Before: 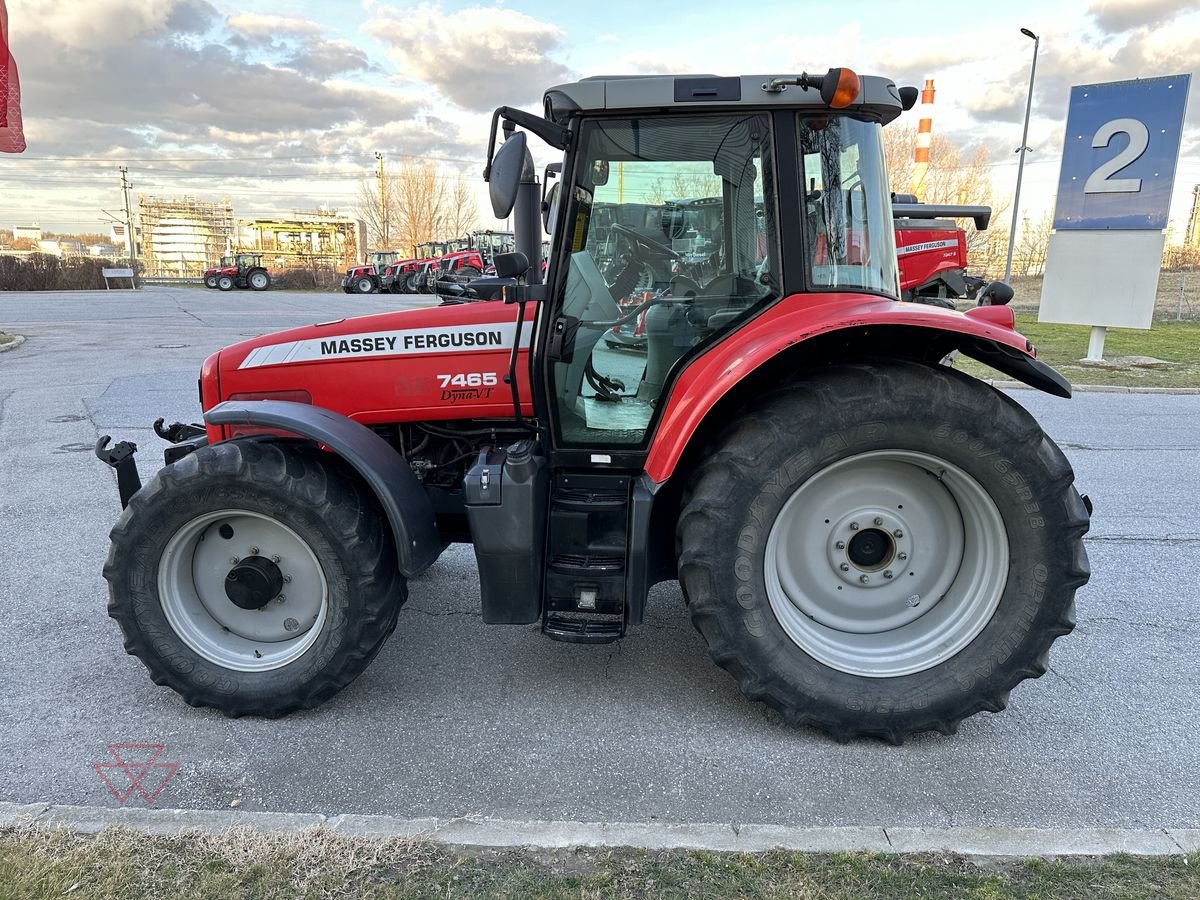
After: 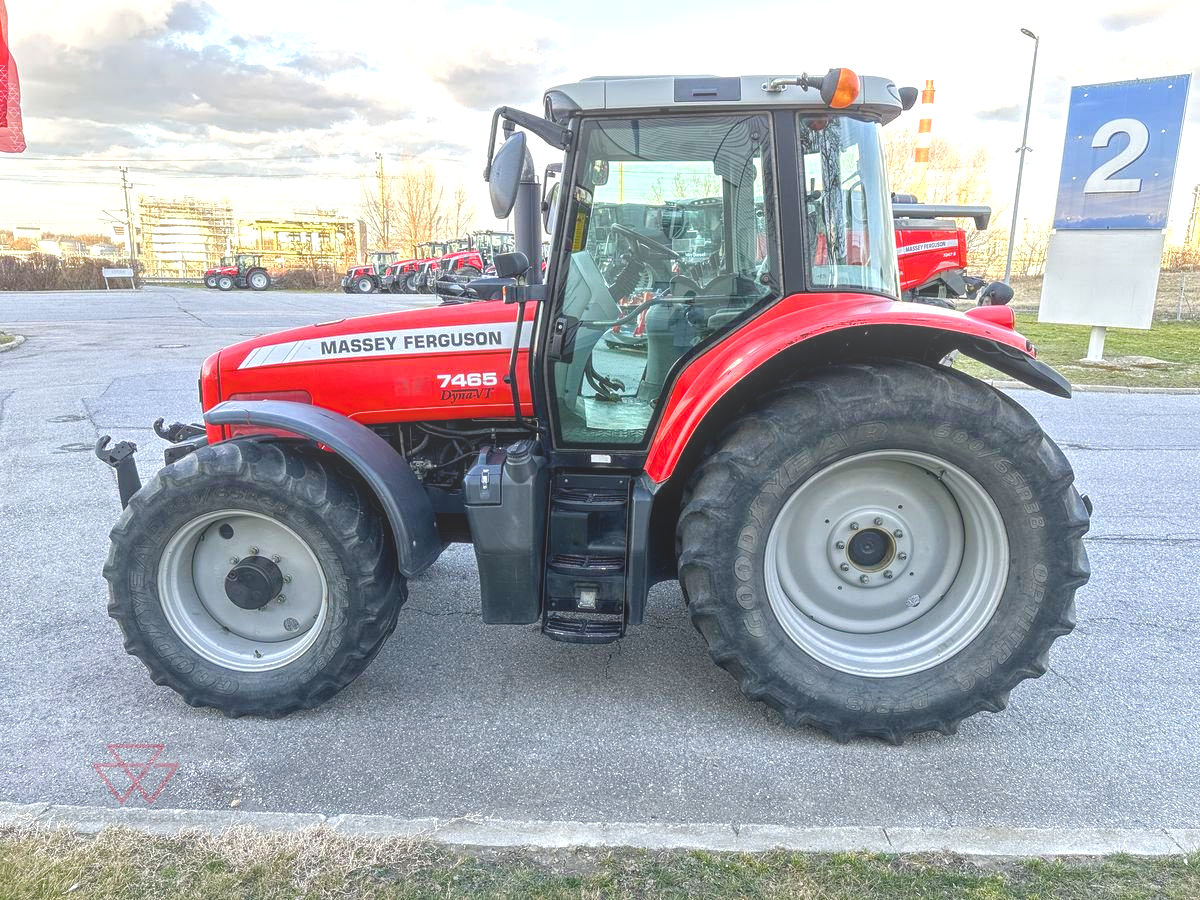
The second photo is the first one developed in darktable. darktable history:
local contrast: highlights 72%, shadows 13%, midtone range 0.19
color balance rgb: shadows lift › luminance -9.433%, linear chroma grading › global chroma -15.791%, perceptual saturation grading › global saturation 23.349%, perceptual saturation grading › highlights -24.647%, perceptual saturation grading › mid-tones 23.924%, perceptual saturation grading › shadows 40.484%, global vibrance 20%
exposure: exposure 0.603 EV, compensate highlight preservation false
